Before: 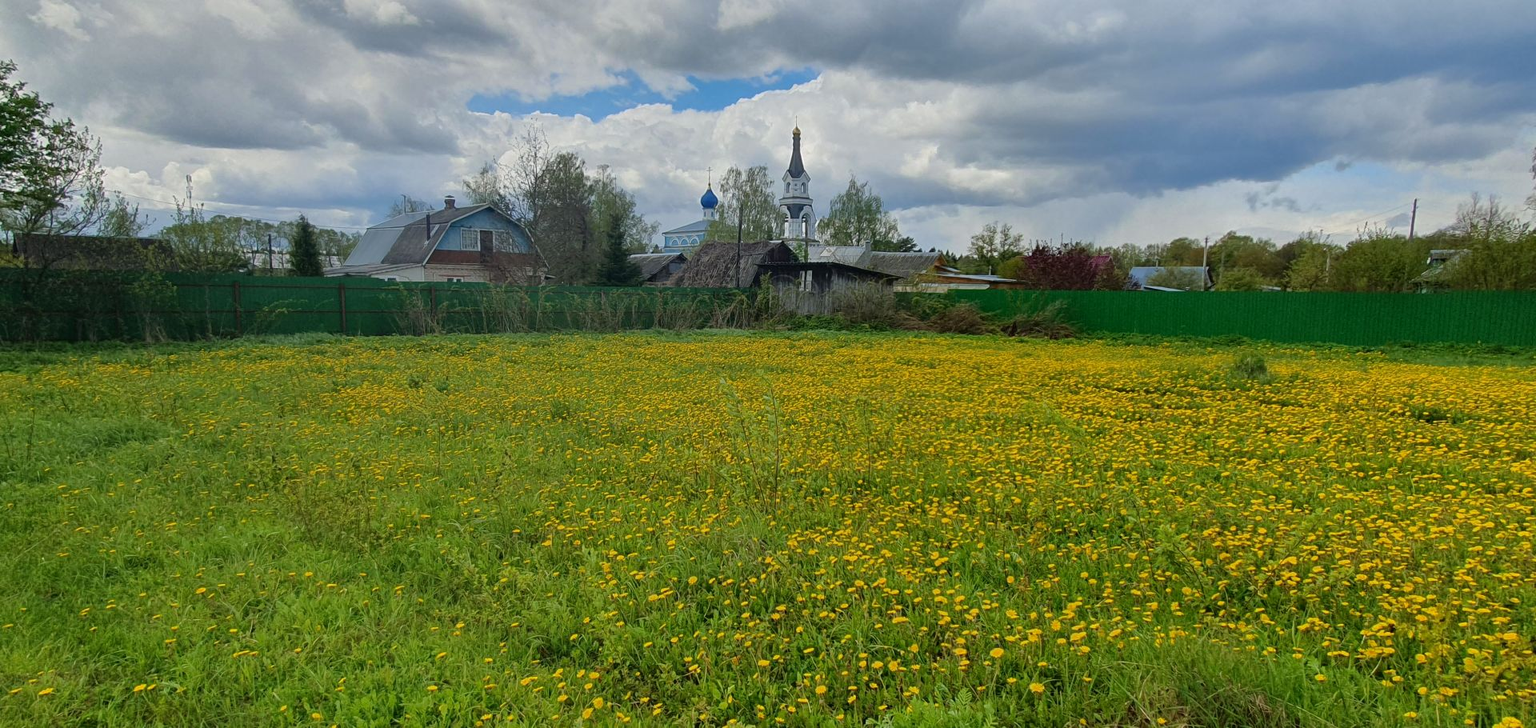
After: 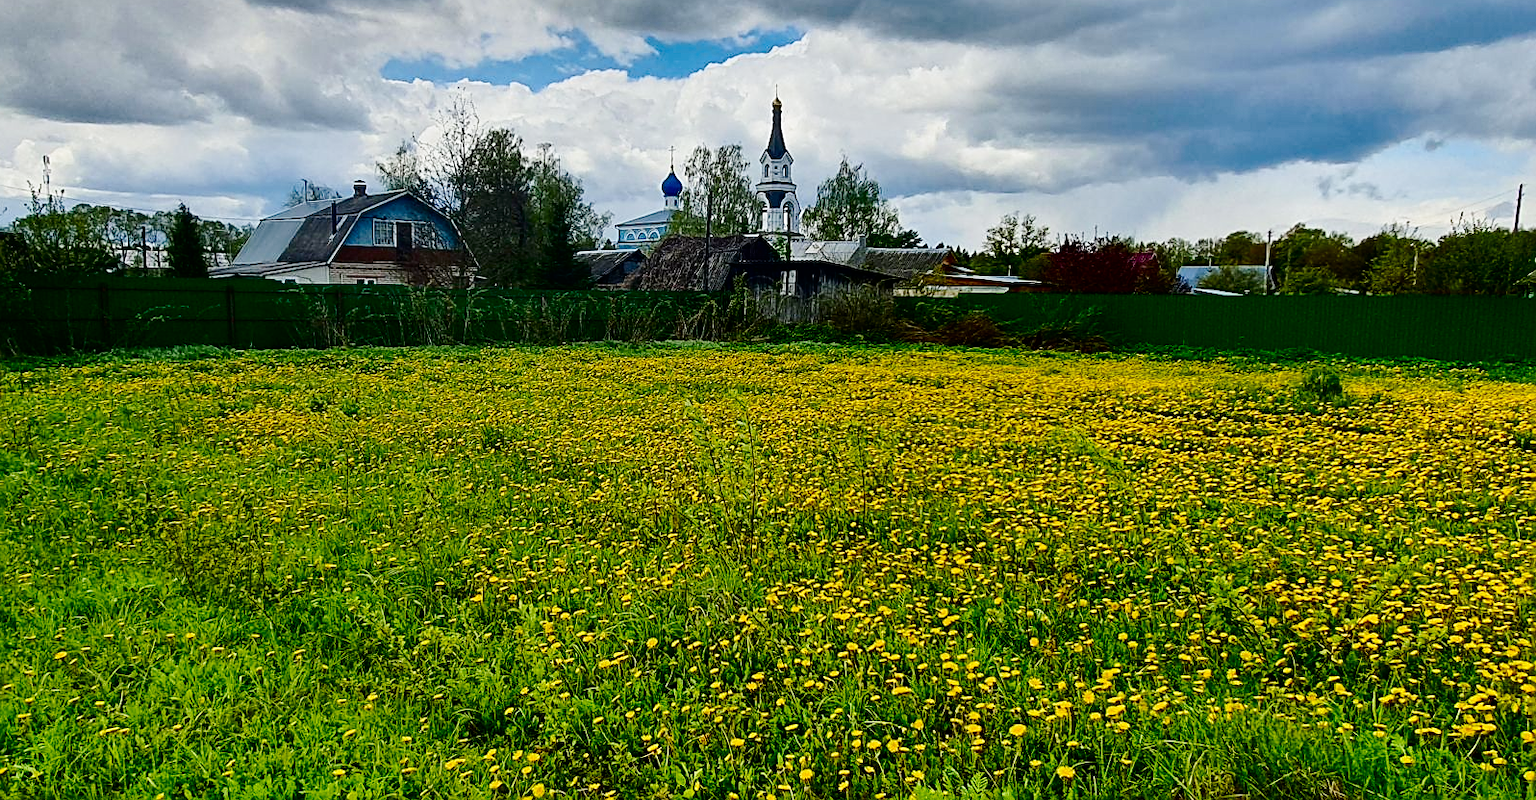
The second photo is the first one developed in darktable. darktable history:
shadows and highlights: soften with gaussian
sharpen: amount 0.557
contrast brightness saturation: contrast 0.192, brightness -0.243, saturation 0.112
base curve: curves: ch0 [(0, 0) (0.036, 0.025) (0.121, 0.166) (0.206, 0.329) (0.605, 0.79) (1, 1)], exposure shift 0.01, preserve colors none
crop: left 9.822%, top 6.286%, right 6.955%, bottom 2.203%
